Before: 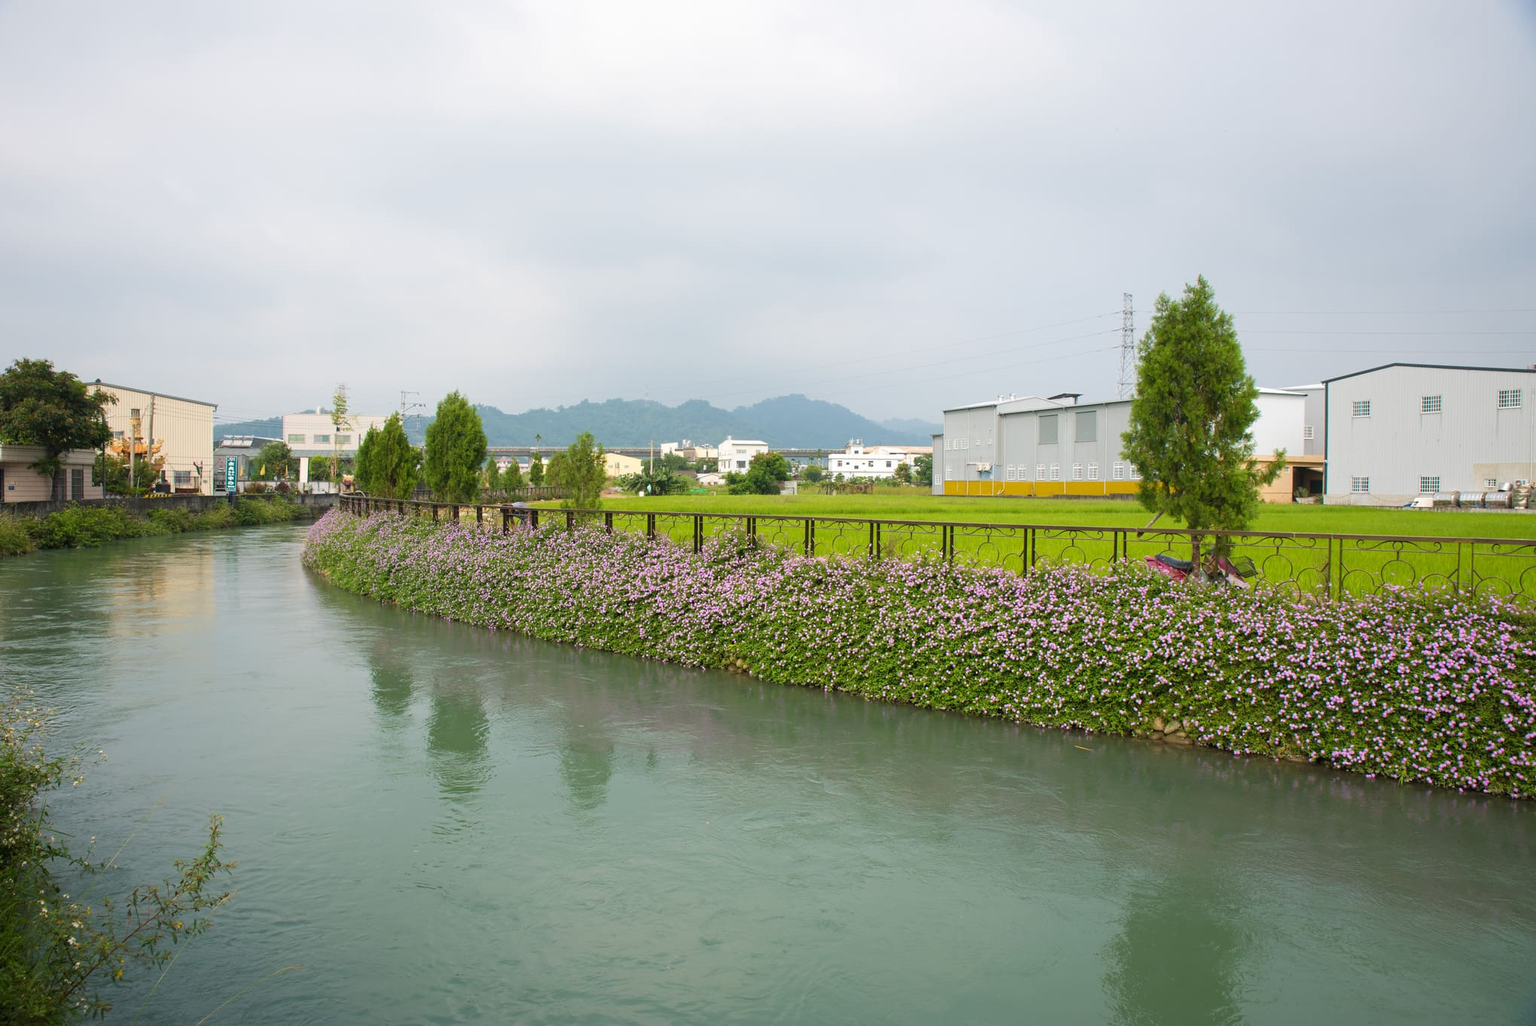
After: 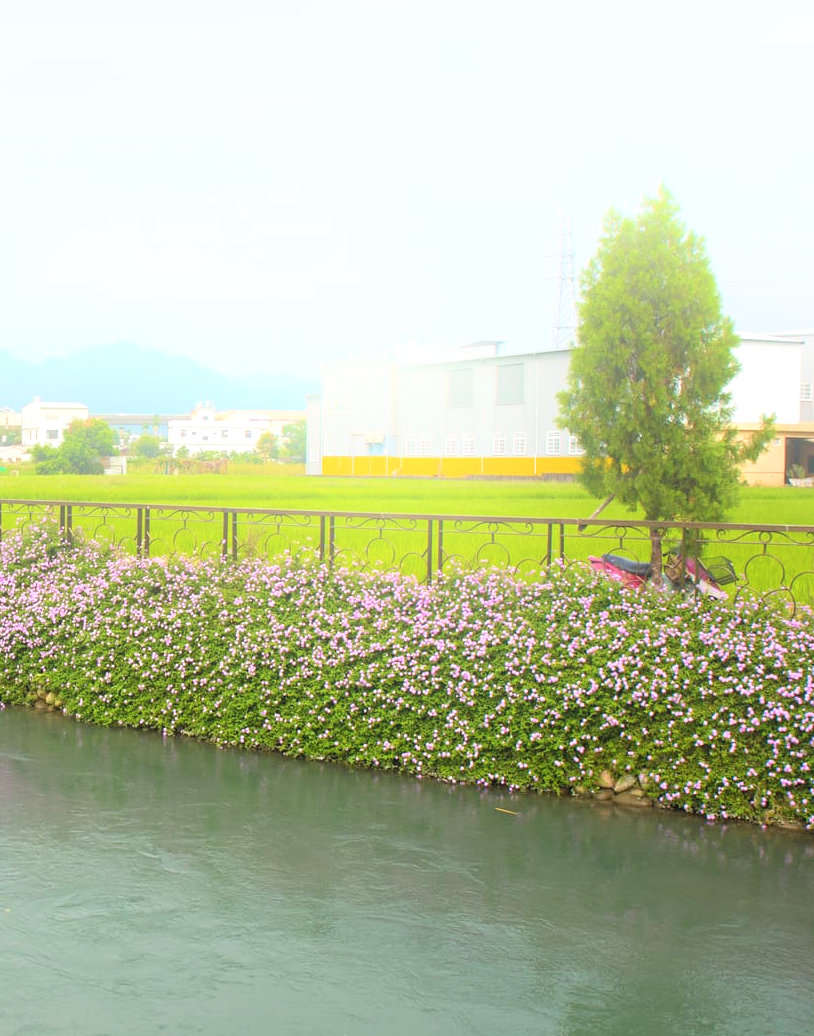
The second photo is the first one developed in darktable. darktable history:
bloom: on, module defaults
crop: left 45.721%, top 13.393%, right 14.118%, bottom 10.01%
exposure: black level correction 0.001, exposure 0.5 EV, compensate exposure bias true, compensate highlight preservation false
